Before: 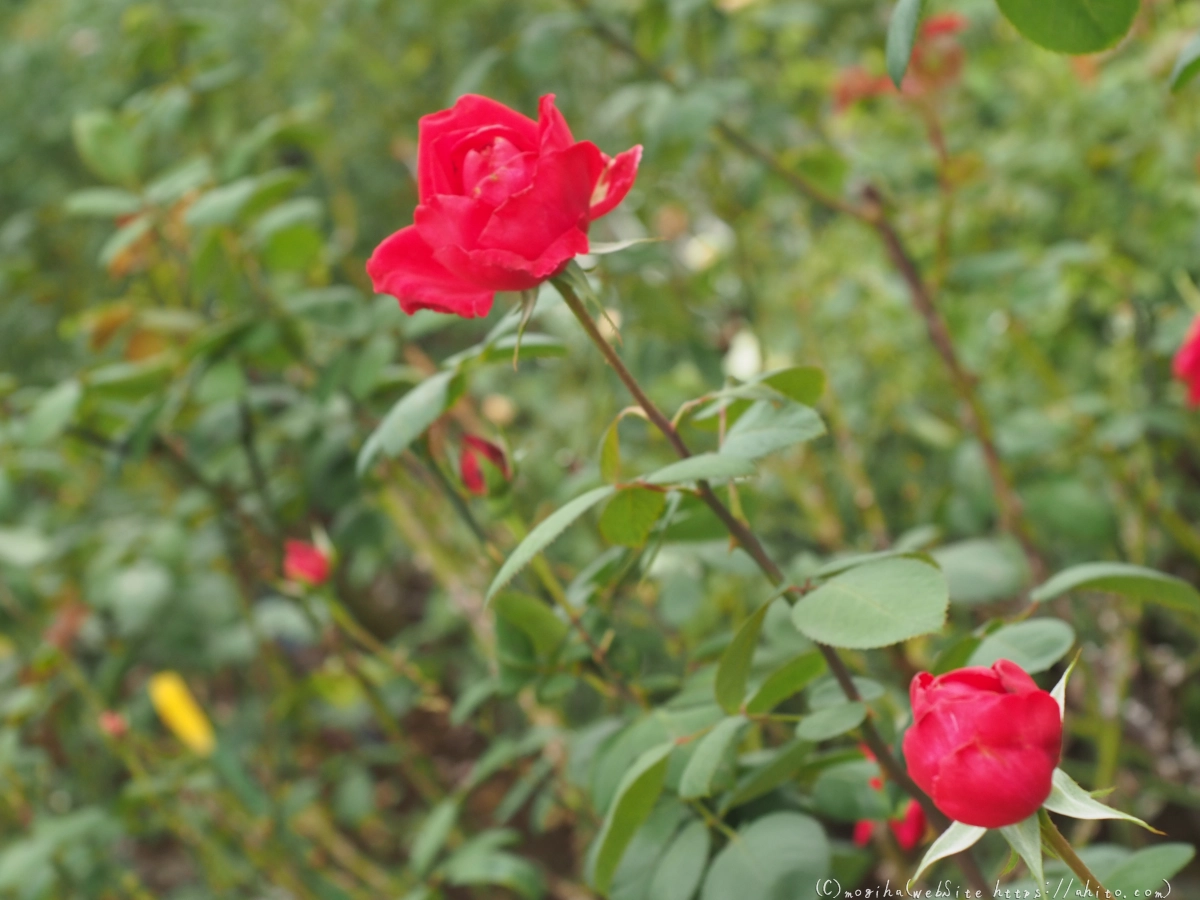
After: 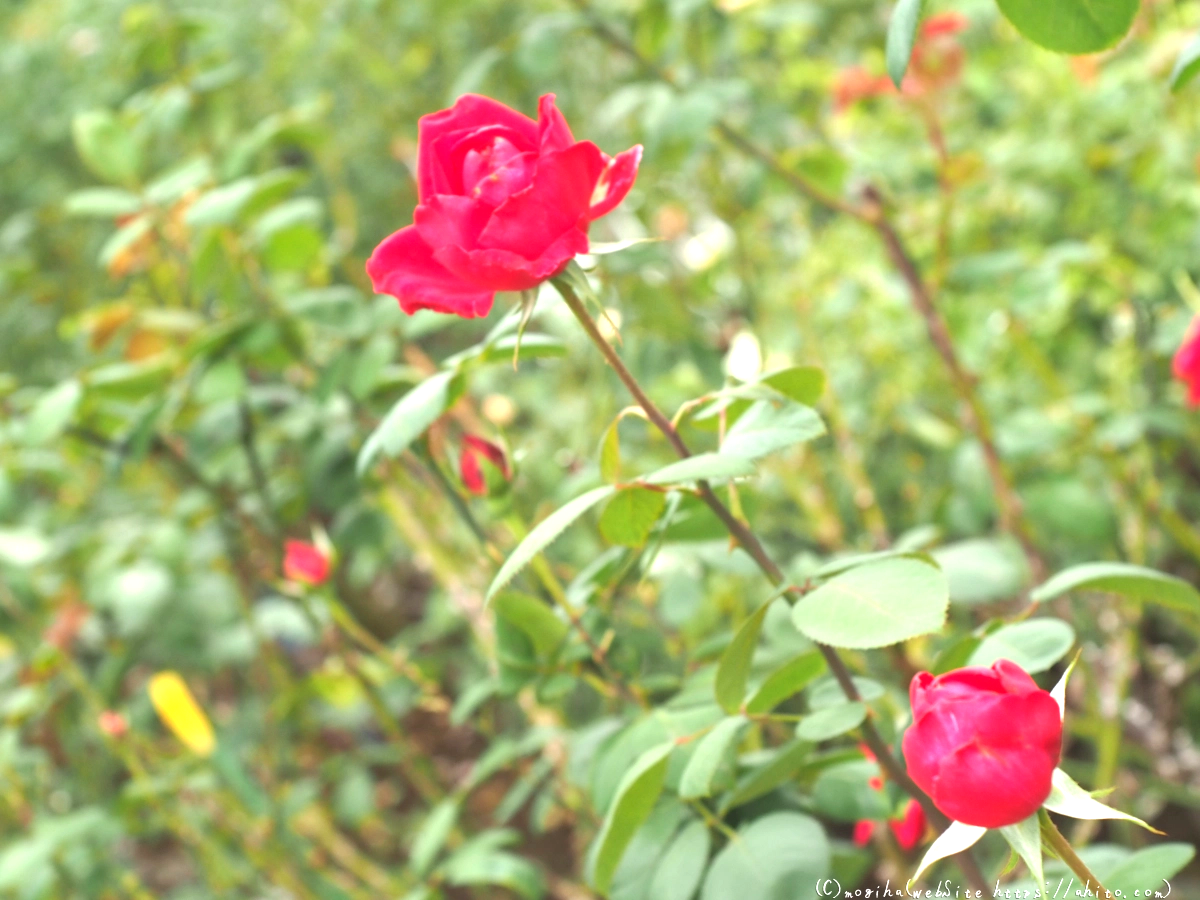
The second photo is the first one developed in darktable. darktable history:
exposure: exposure 1.142 EV, compensate highlight preservation false
